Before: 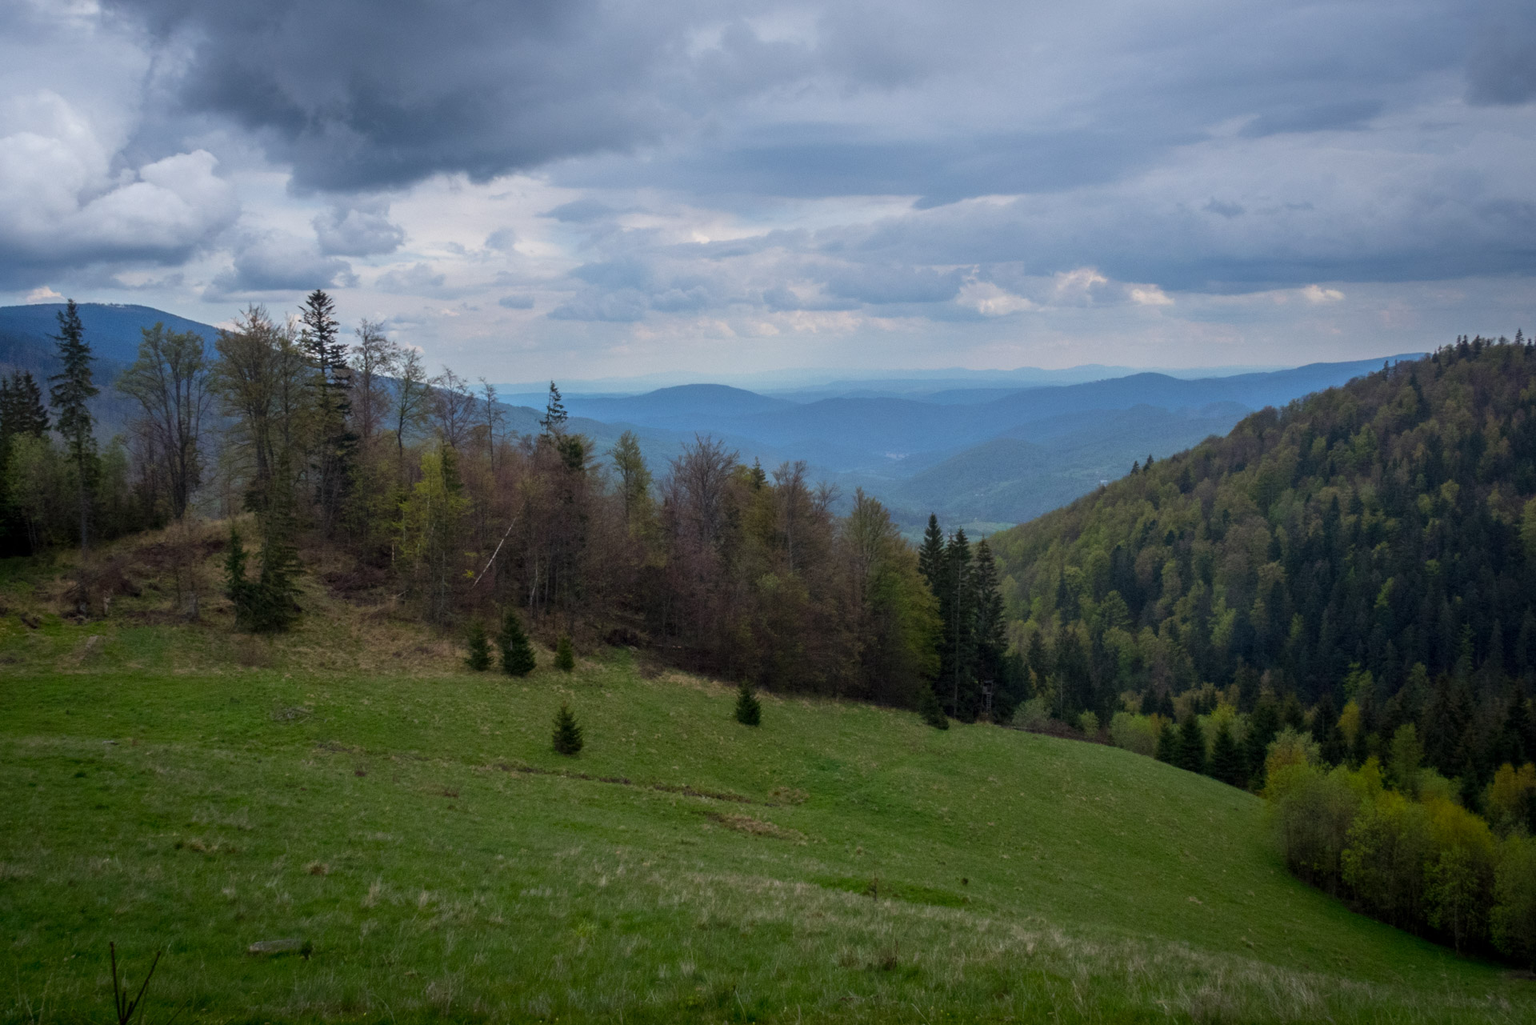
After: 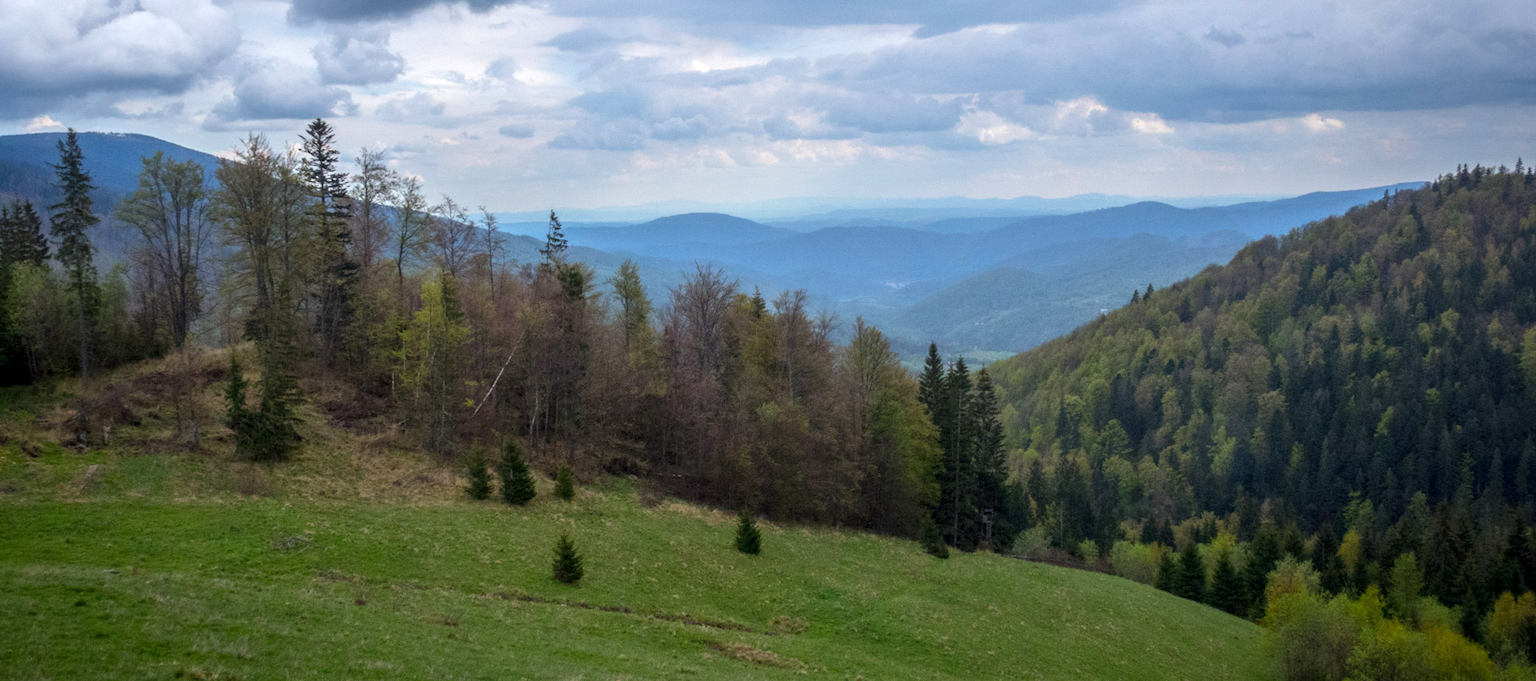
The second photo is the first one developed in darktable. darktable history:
local contrast: detail 110%
crop: top 16.727%, bottom 16.727%
exposure: exposure 0.507 EV, compensate highlight preservation false
